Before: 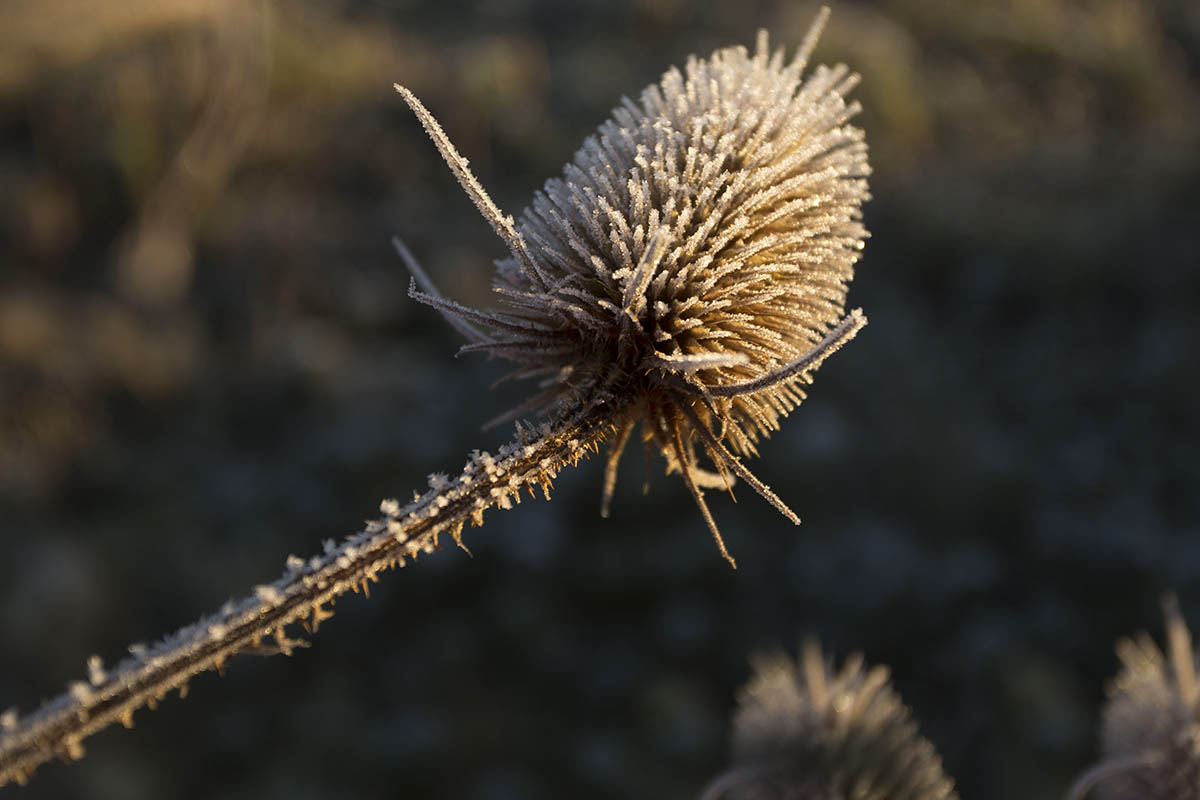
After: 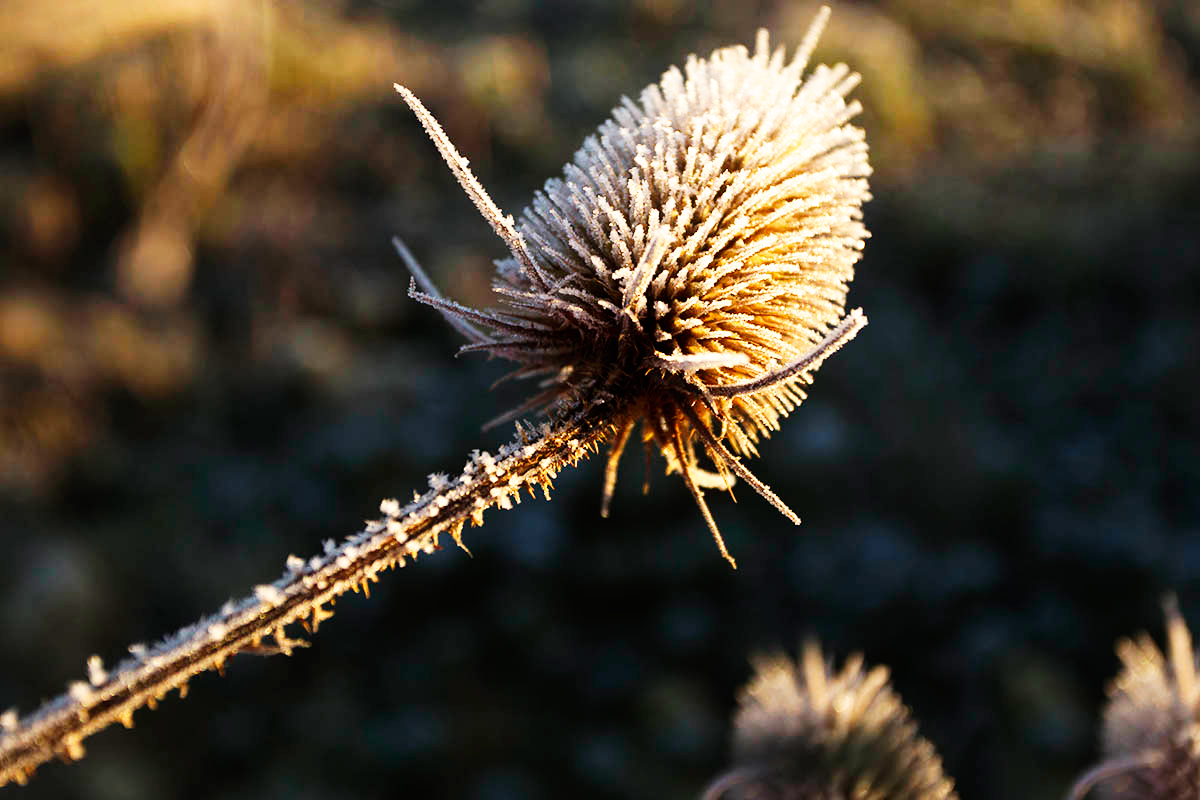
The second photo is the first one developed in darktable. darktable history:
base curve: curves: ch0 [(0, 0) (0.007, 0.004) (0.027, 0.03) (0.046, 0.07) (0.207, 0.54) (0.442, 0.872) (0.673, 0.972) (1, 1)], exposure shift 0.583, preserve colors none
